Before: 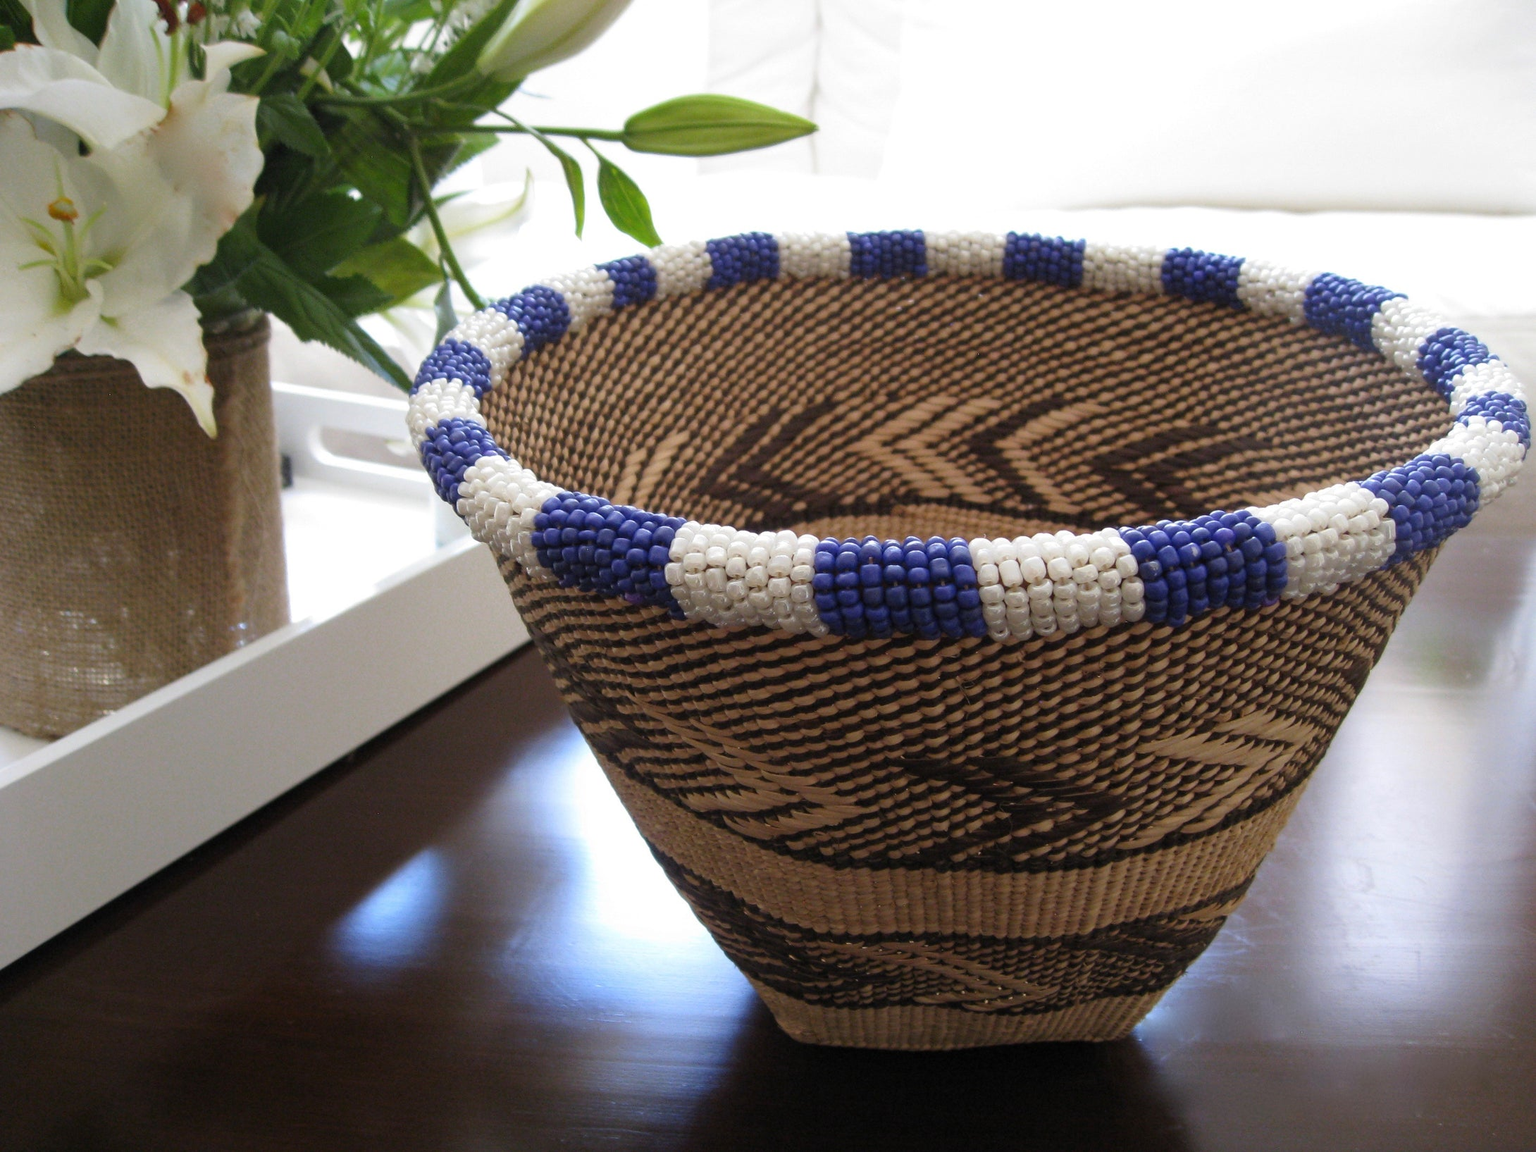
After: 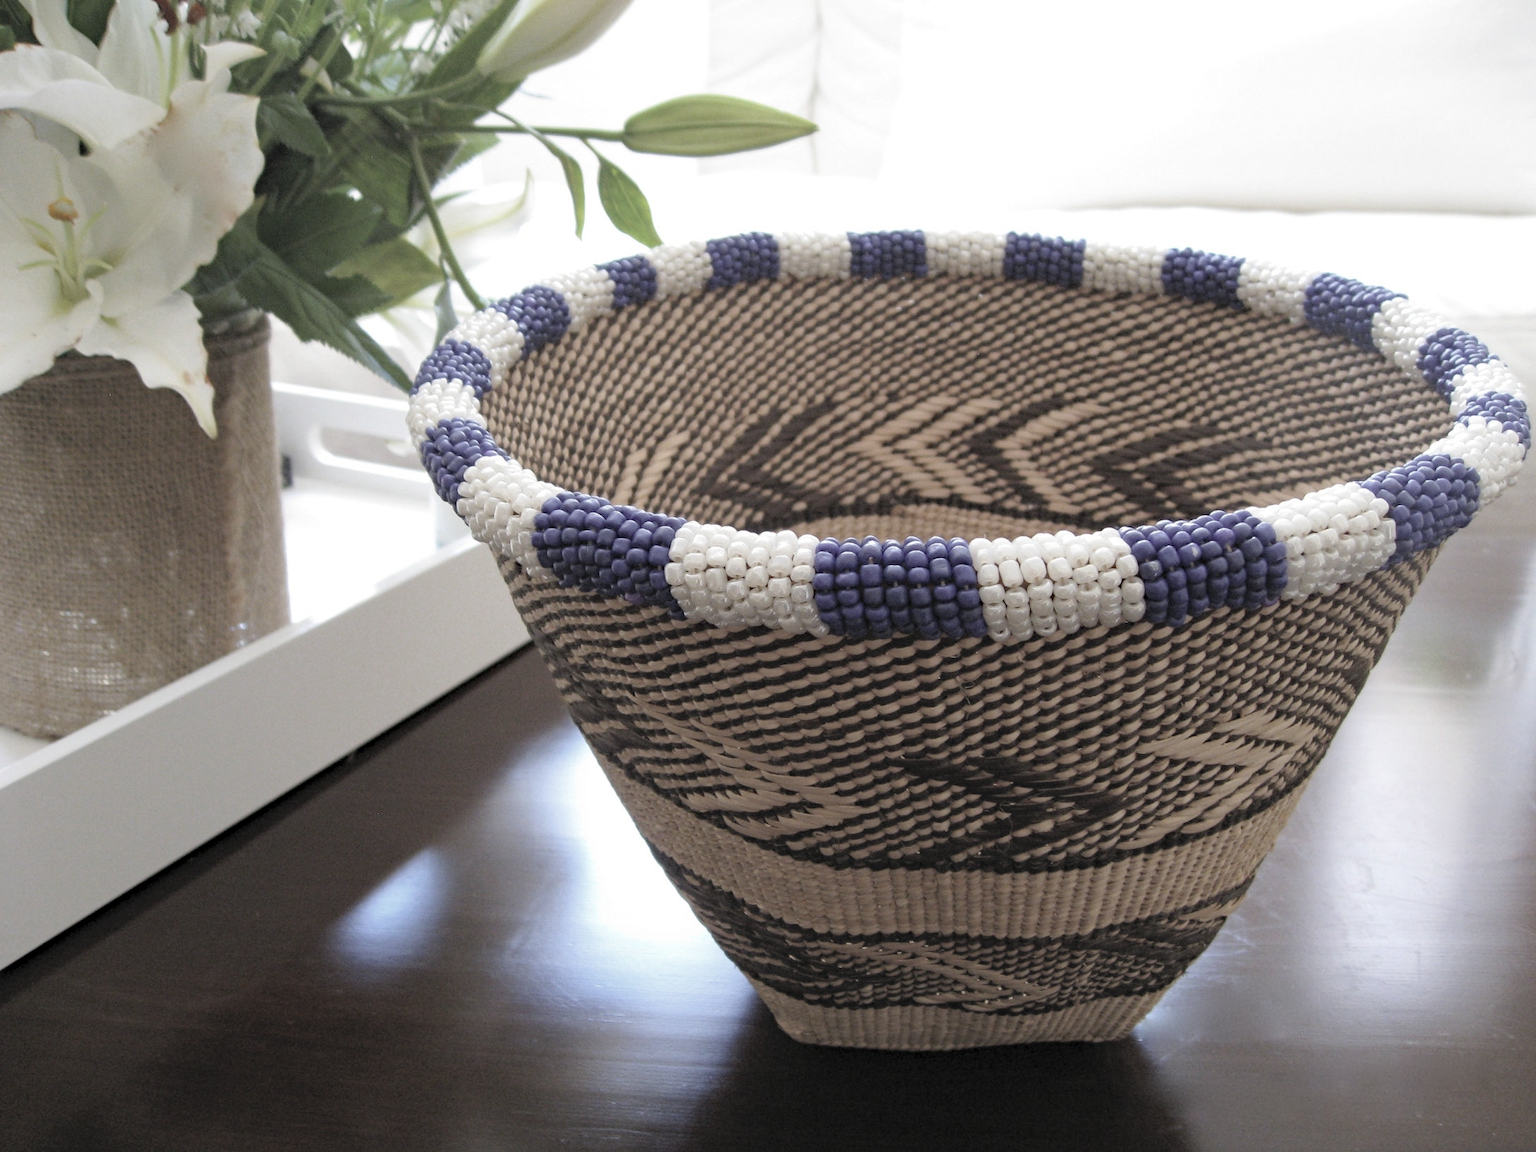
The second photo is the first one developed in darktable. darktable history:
haze removal: compatibility mode true, adaptive false
contrast brightness saturation: brightness 0.188, saturation -0.508
